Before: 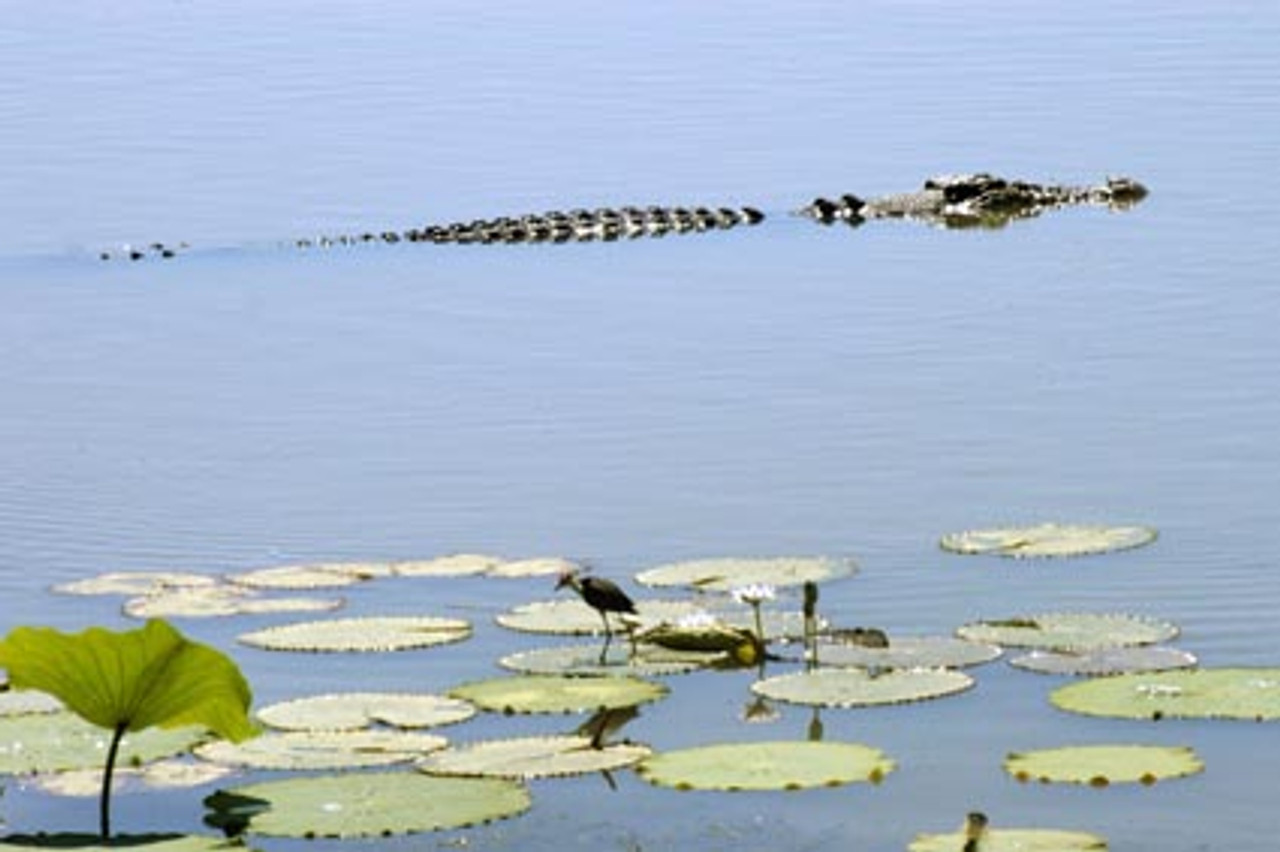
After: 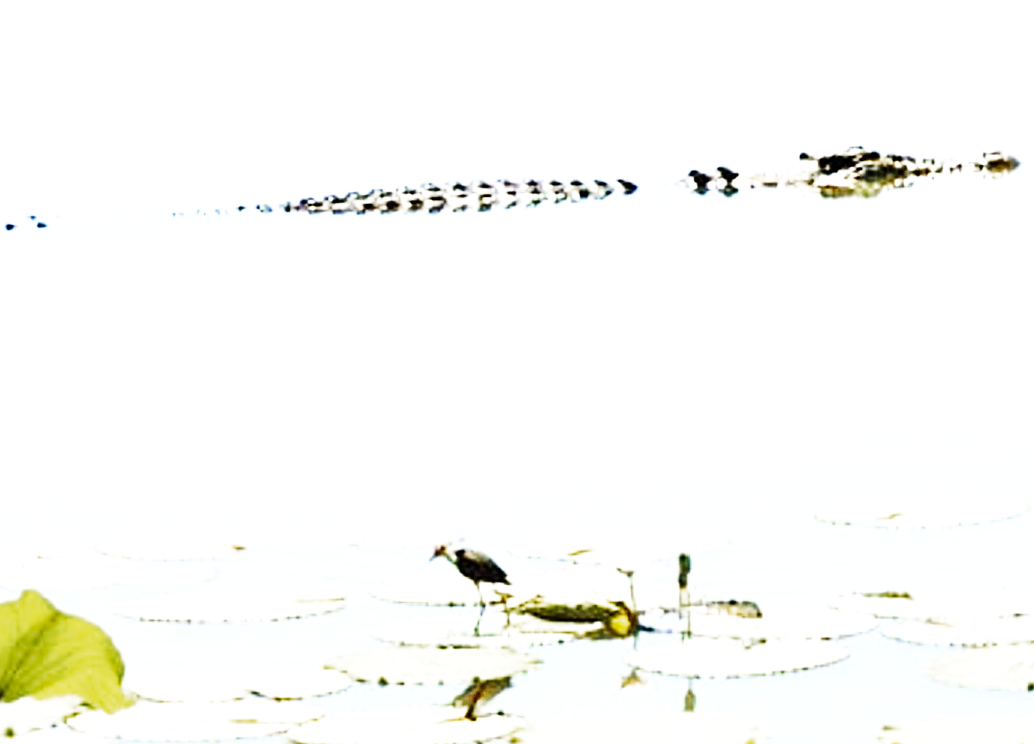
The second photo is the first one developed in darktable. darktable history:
color zones: curves: ch0 [(0.11, 0.396) (0.195, 0.36) (0.25, 0.5) (0.303, 0.412) (0.357, 0.544) (0.75, 0.5) (0.967, 0.328)]; ch1 [(0, 0.468) (0.112, 0.512) (0.202, 0.6) (0.25, 0.5) (0.307, 0.352) (0.357, 0.544) (0.75, 0.5) (0.963, 0.524)]
exposure: exposure 1.256 EV, compensate highlight preservation false
base curve: curves: ch0 [(0, 0) (0.007, 0.004) (0.027, 0.03) (0.046, 0.07) (0.207, 0.54) (0.442, 0.872) (0.673, 0.972) (1, 1)], preserve colors none
crop: left 9.909%, top 3.51%, right 9.247%, bottom 9.155%
sharpen: on, module defaults
